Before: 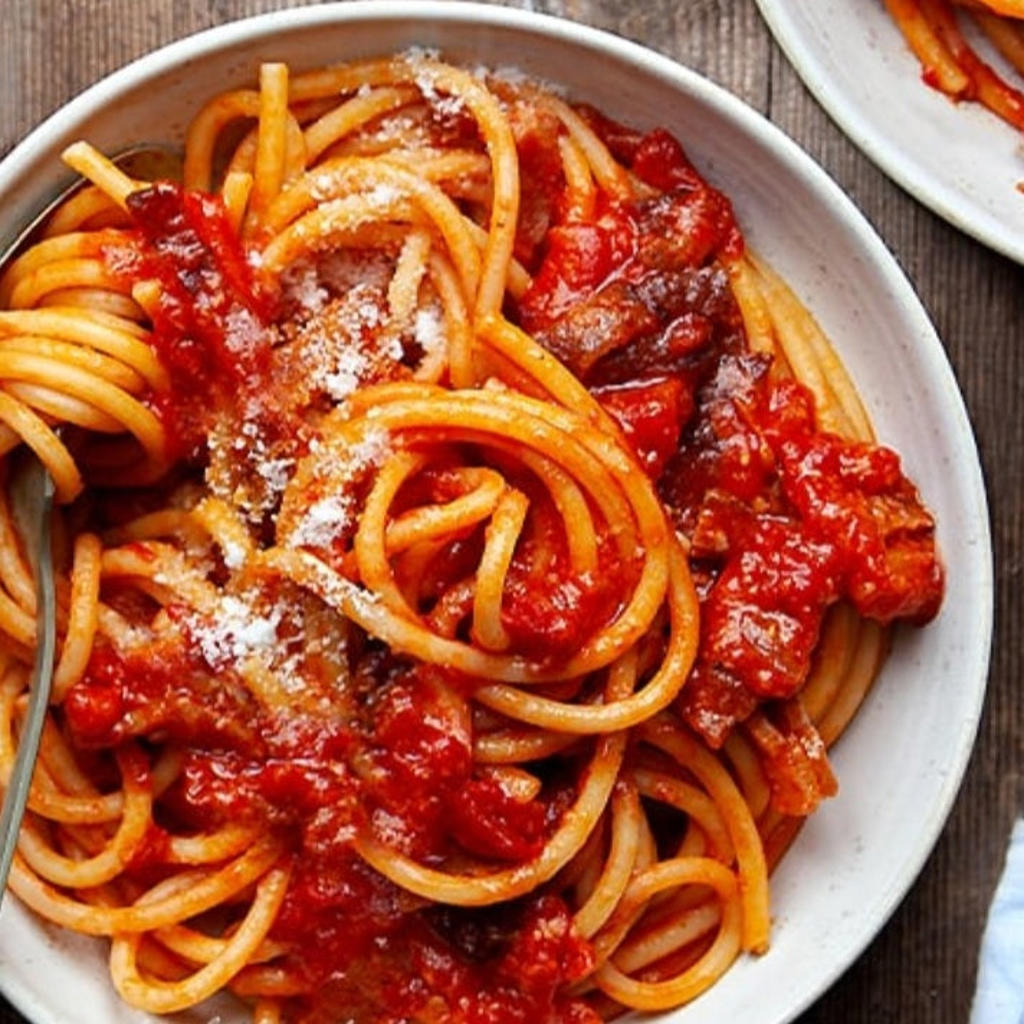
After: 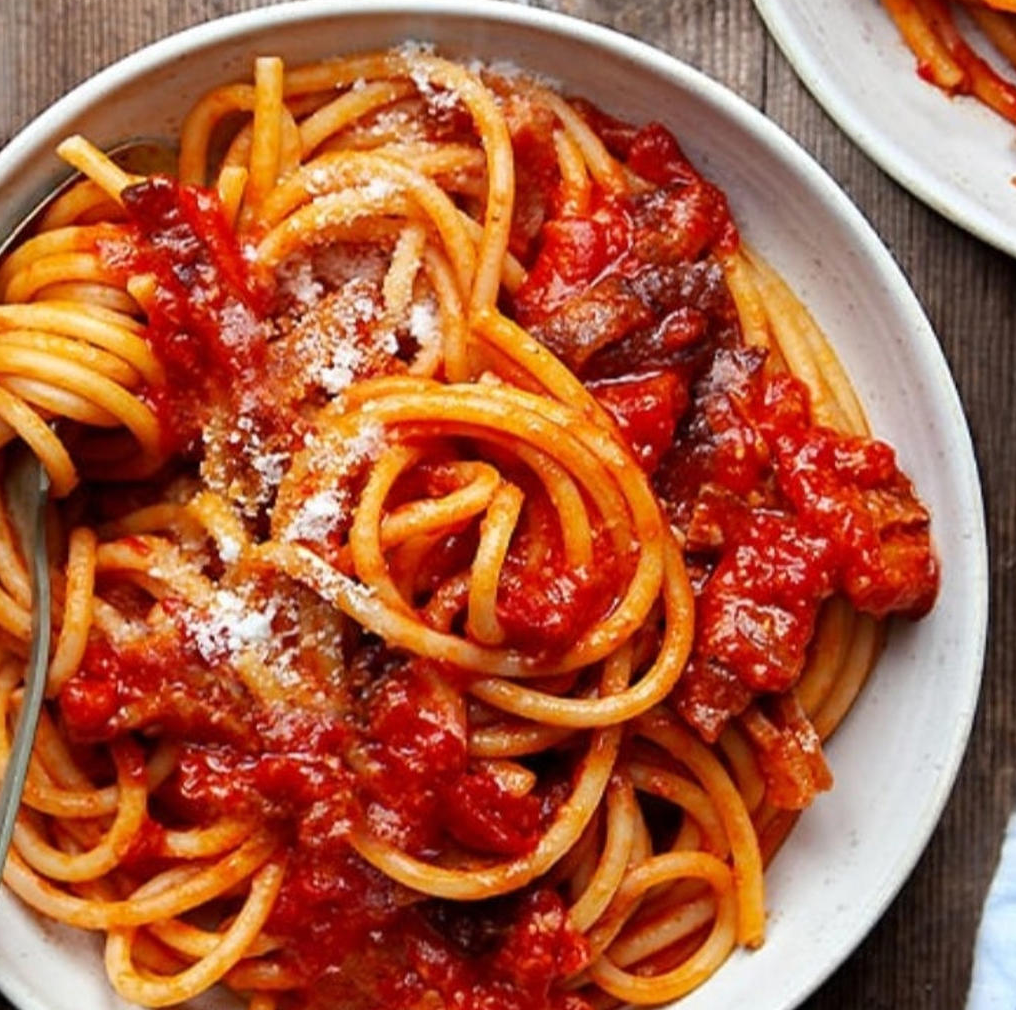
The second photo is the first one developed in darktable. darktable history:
crop: left 0.506%, top 0.603%, right 0.212%, bottom 0.69%
